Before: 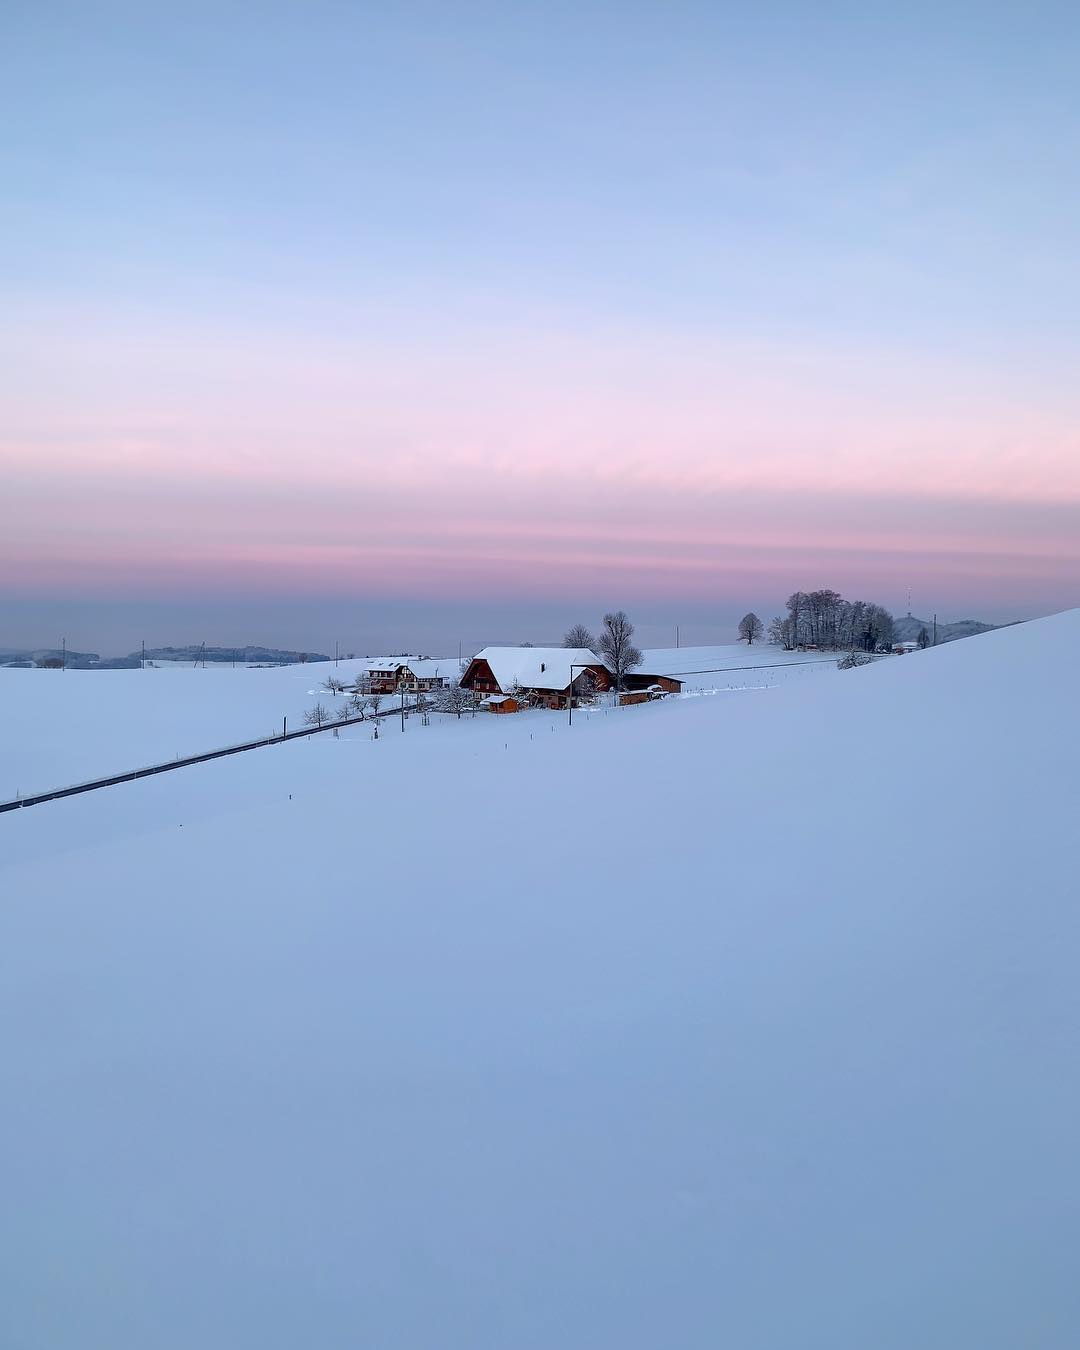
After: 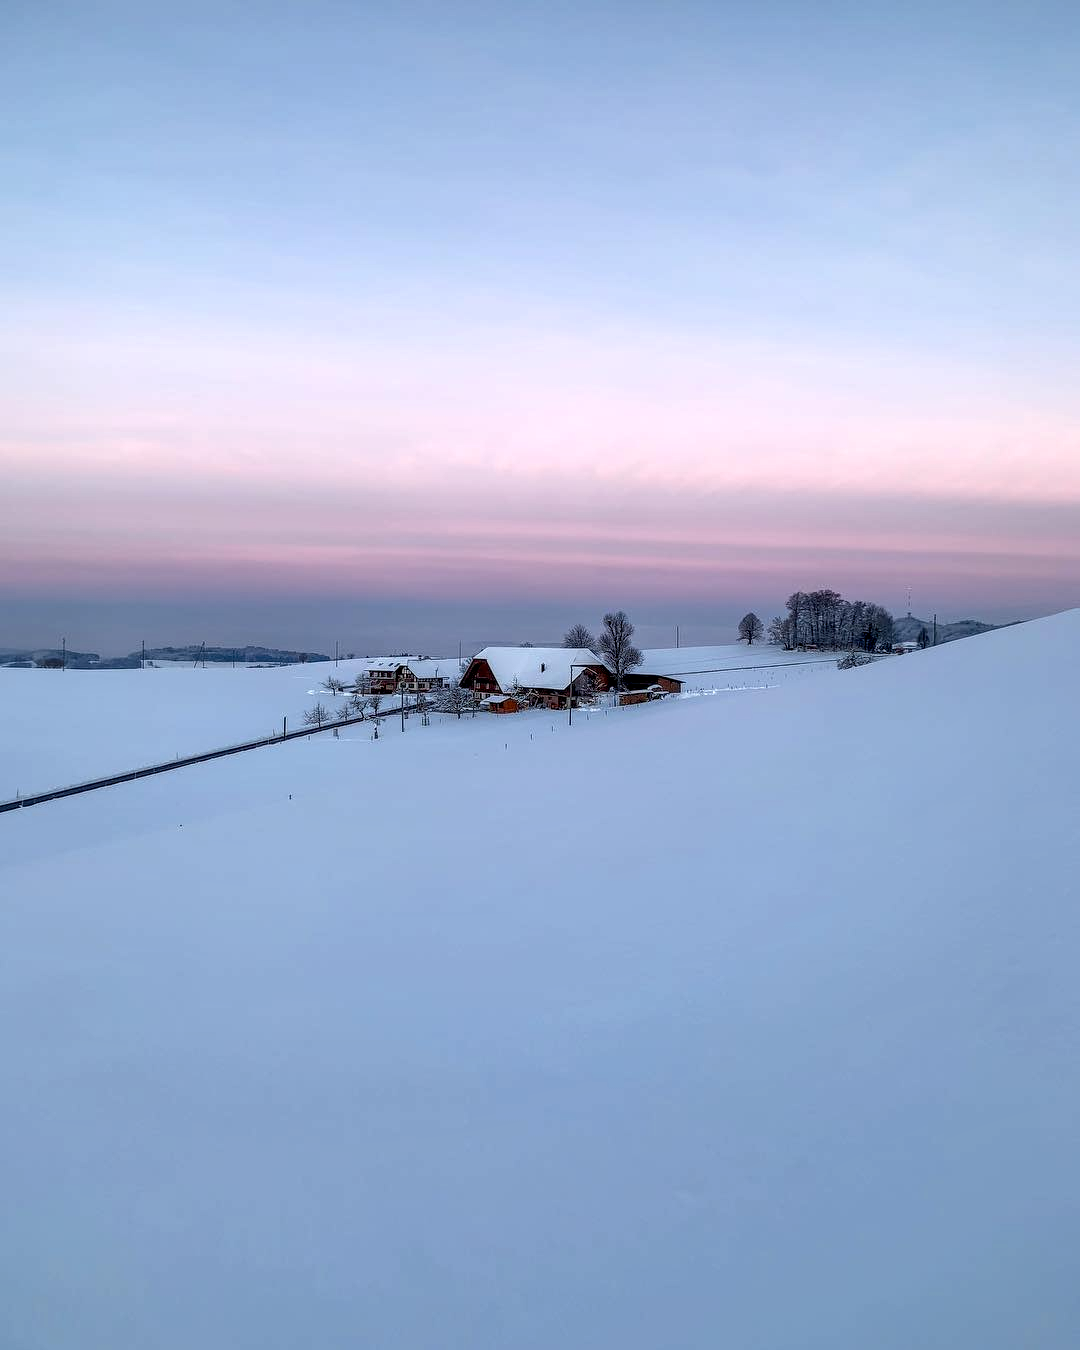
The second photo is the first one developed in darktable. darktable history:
local contrast: highlights 27%, detail 150%
